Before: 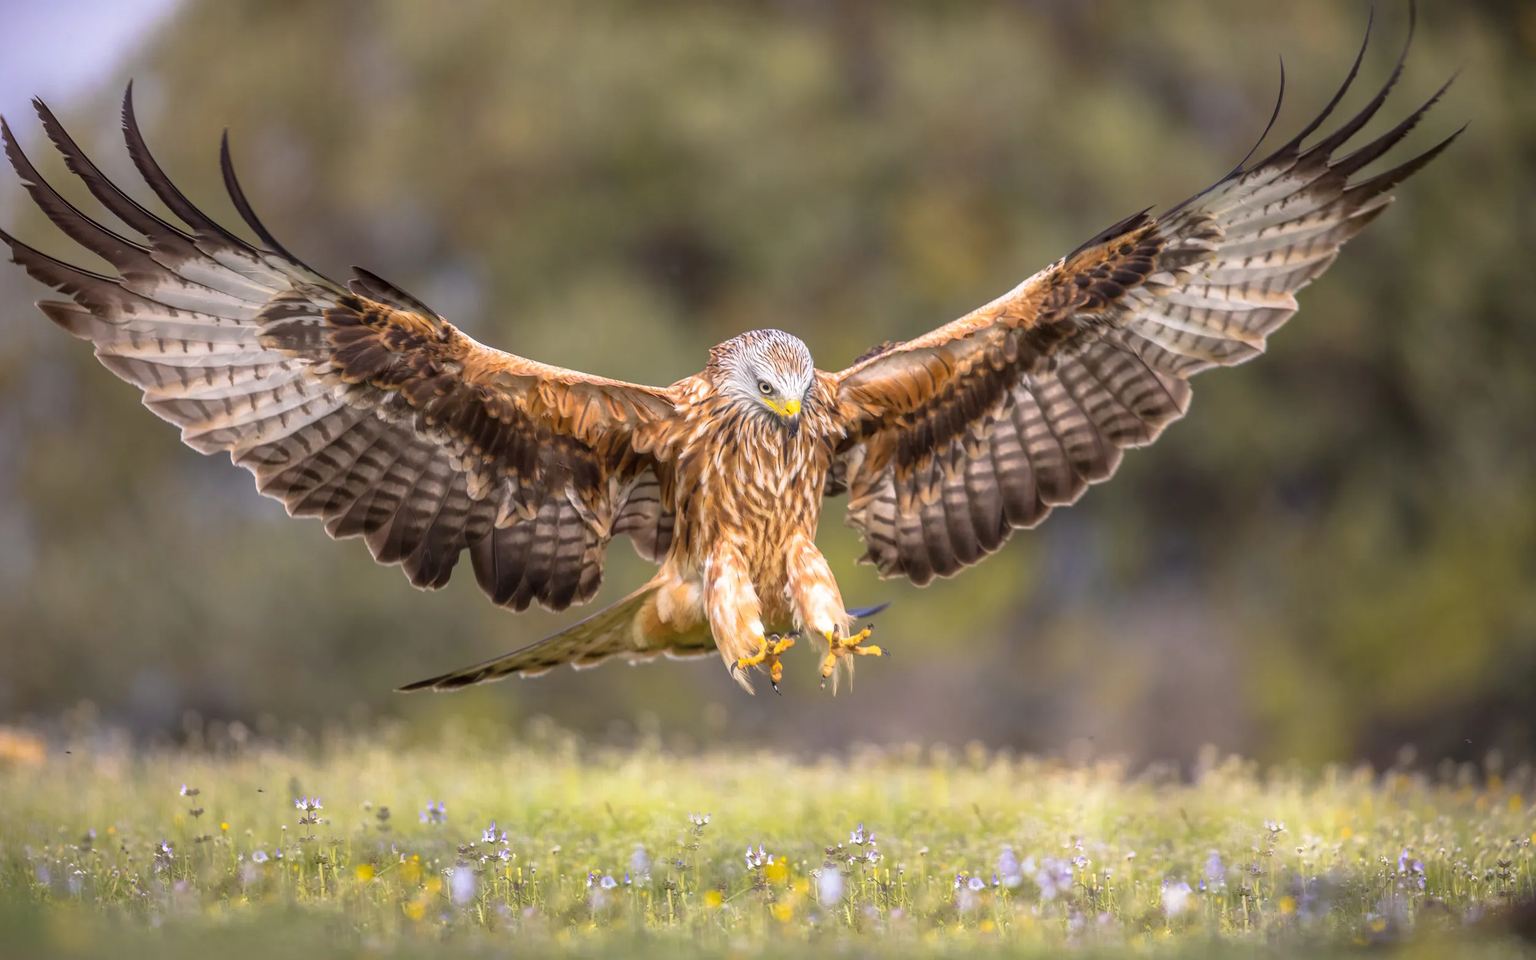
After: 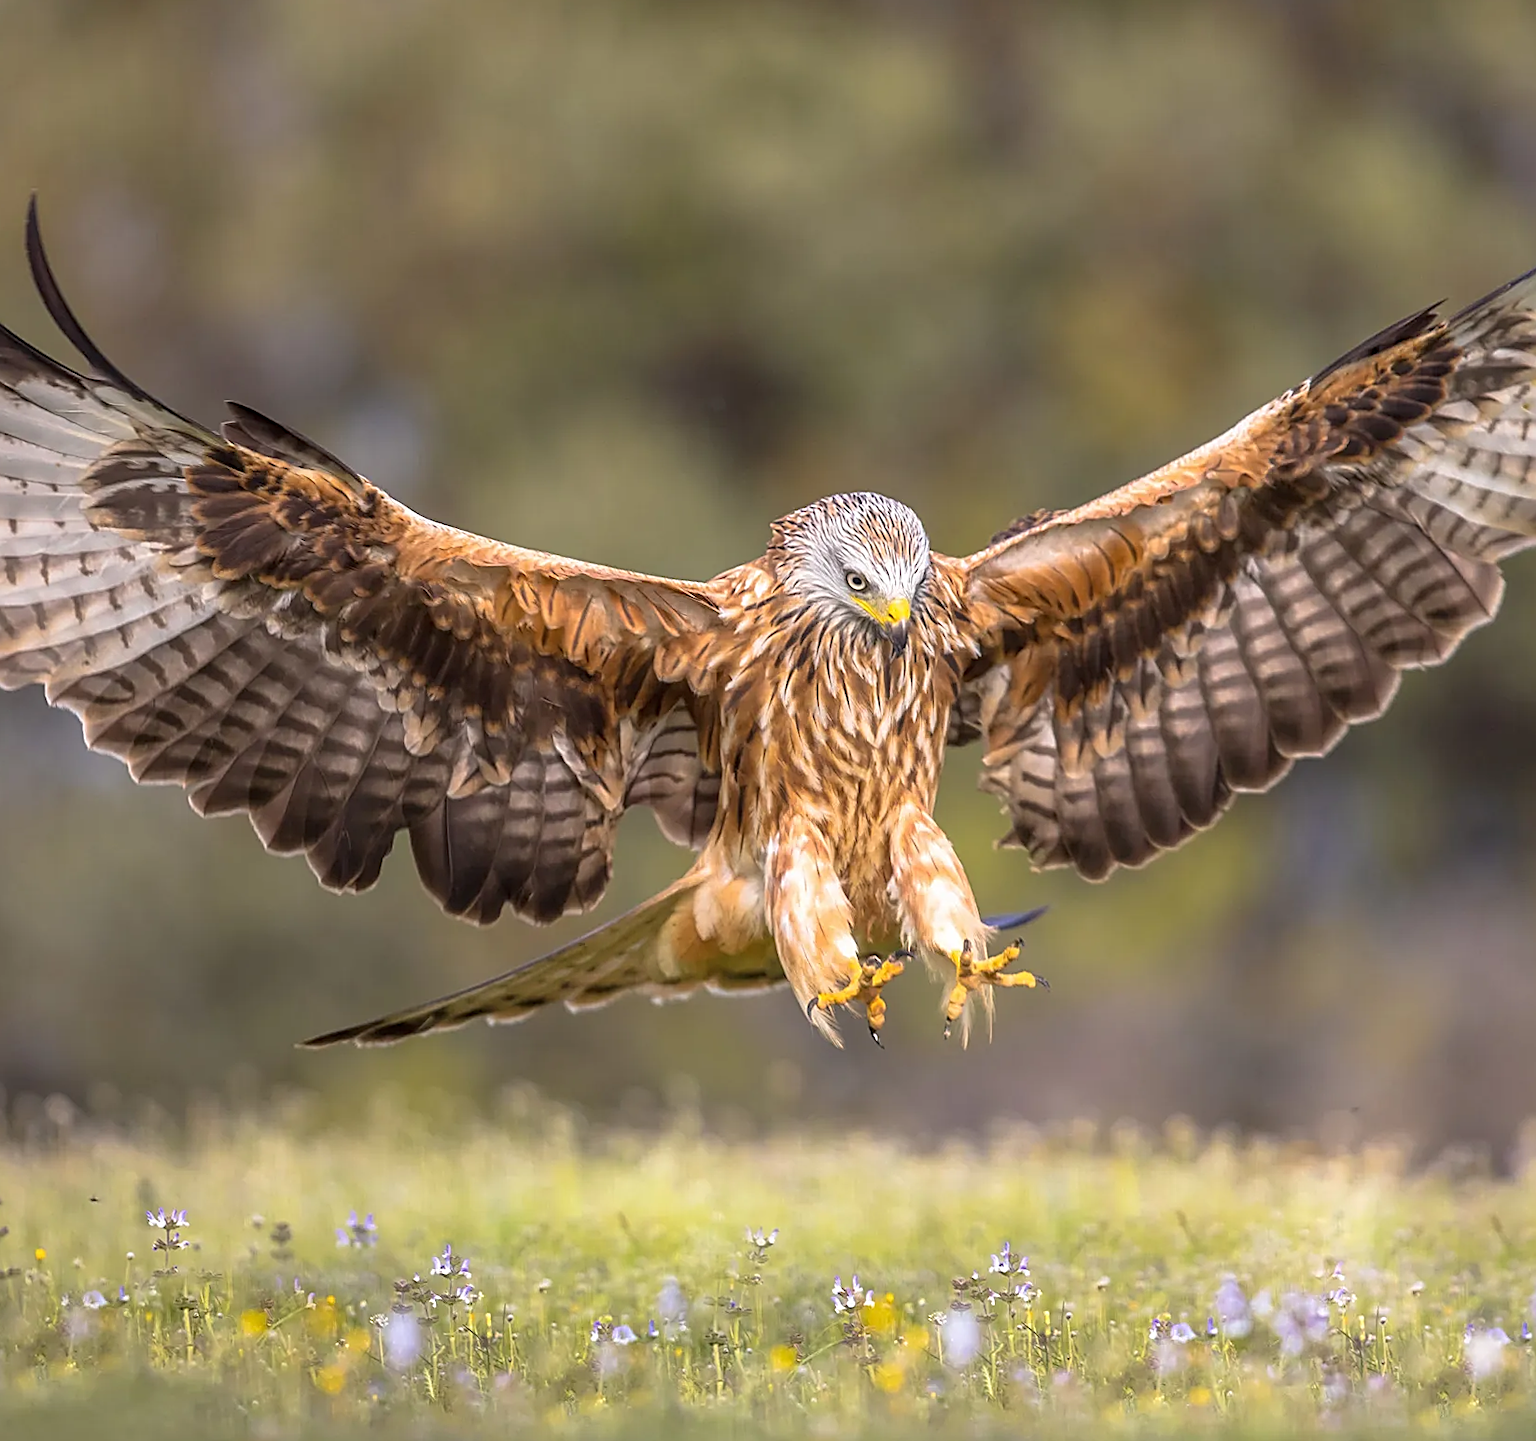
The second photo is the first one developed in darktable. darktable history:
crop and rotate: left 12.648%, right 20.685%
sharpen: amount 0.901
rotate and perspective: rotation -0.45°, automatic cropping original format, crop left 0.008, crop right 0.992, crop top 0.012, crop bottom 0.988
